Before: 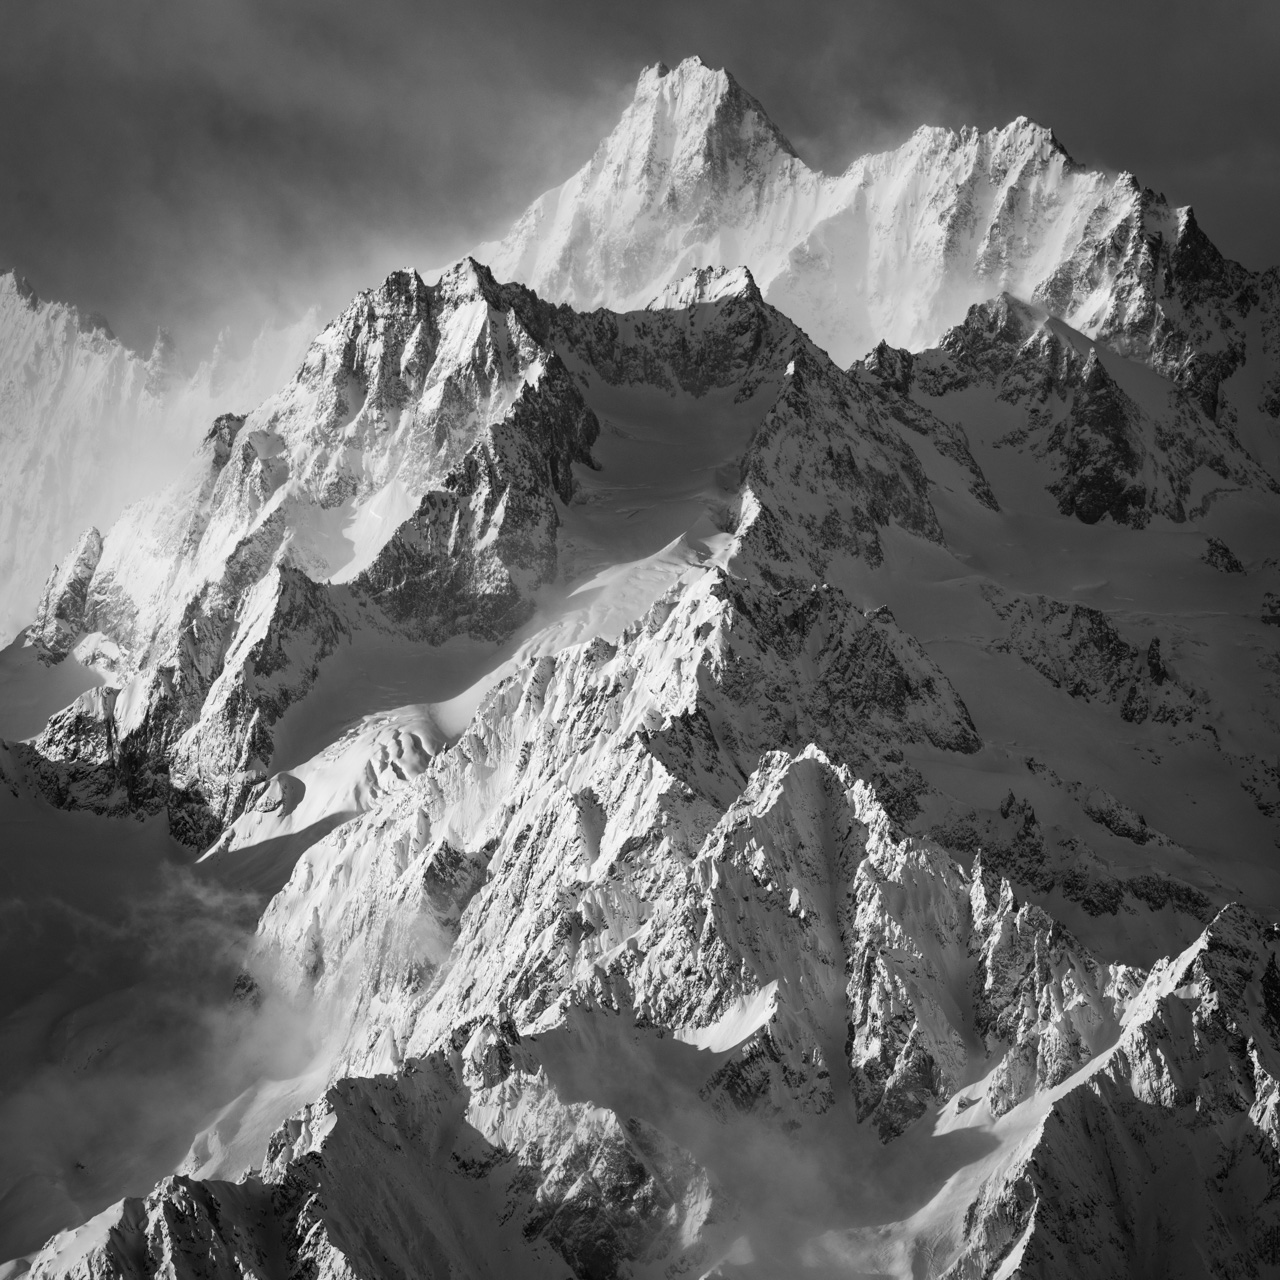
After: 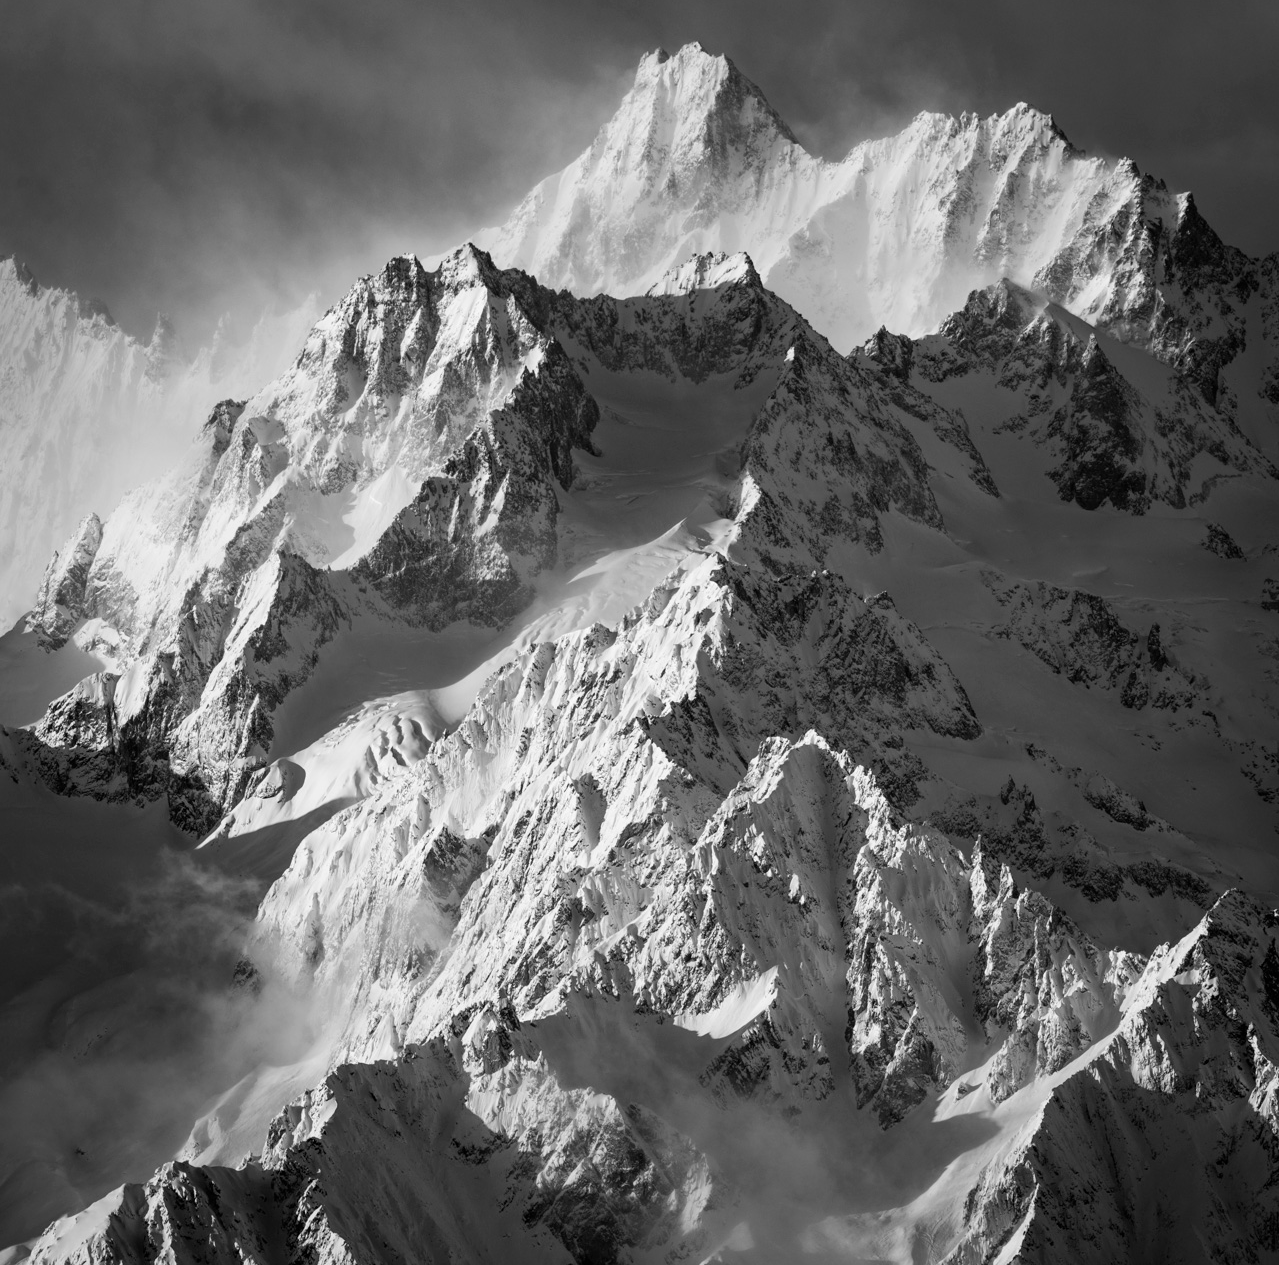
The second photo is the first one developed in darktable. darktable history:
crop: top 1.116%, right 0.032%
